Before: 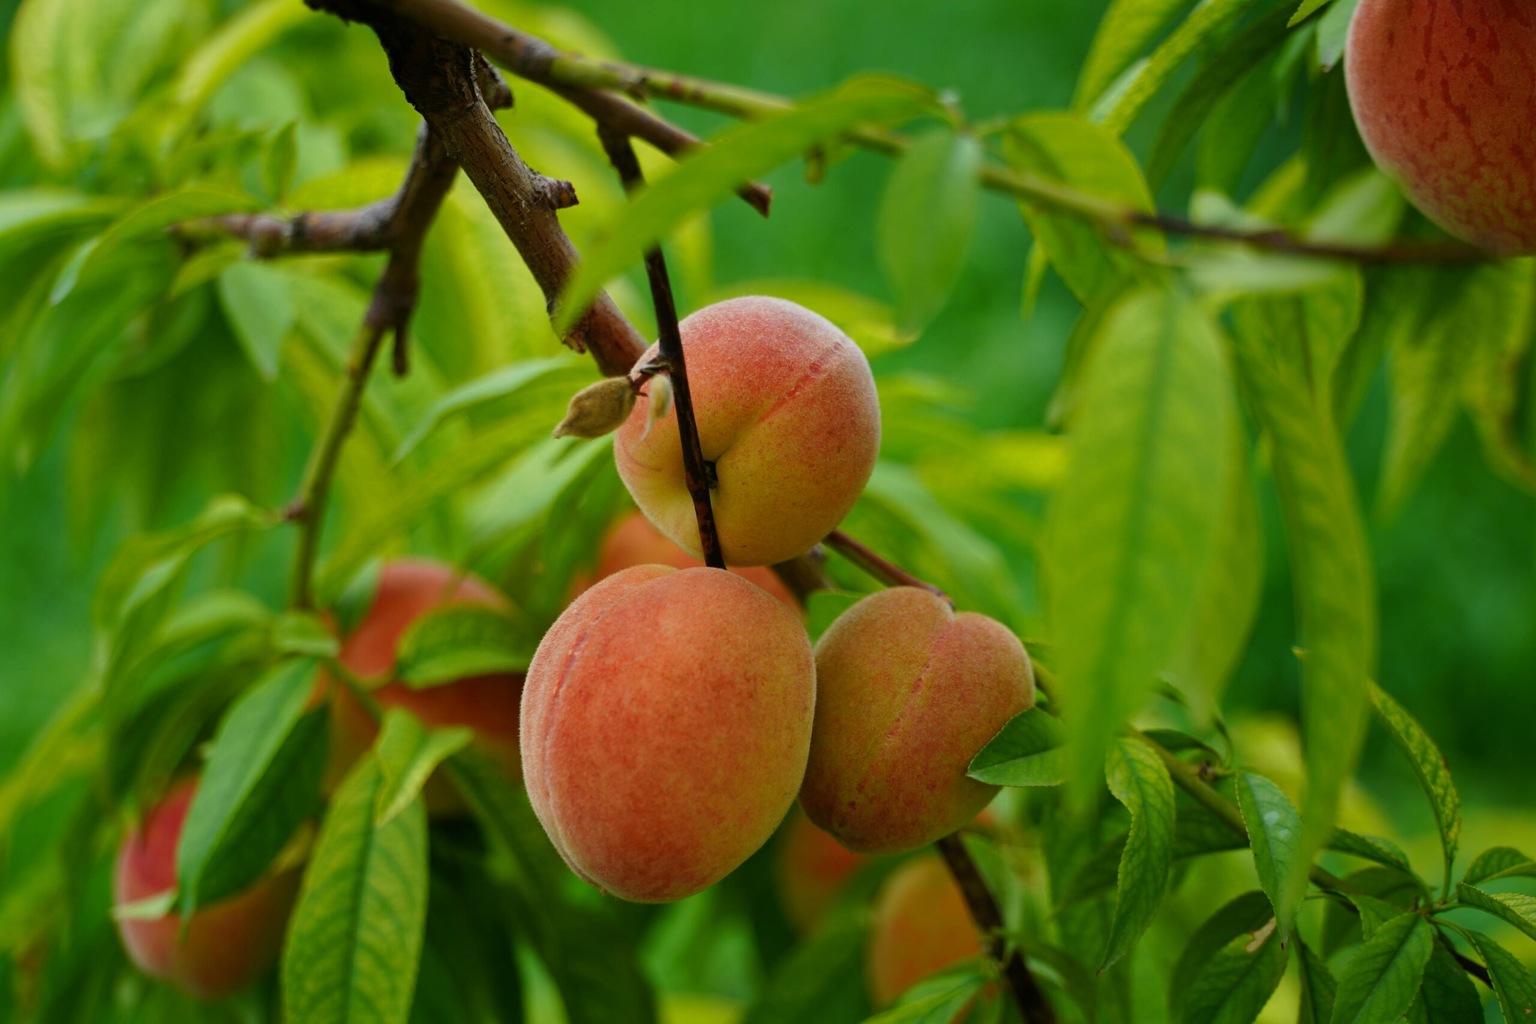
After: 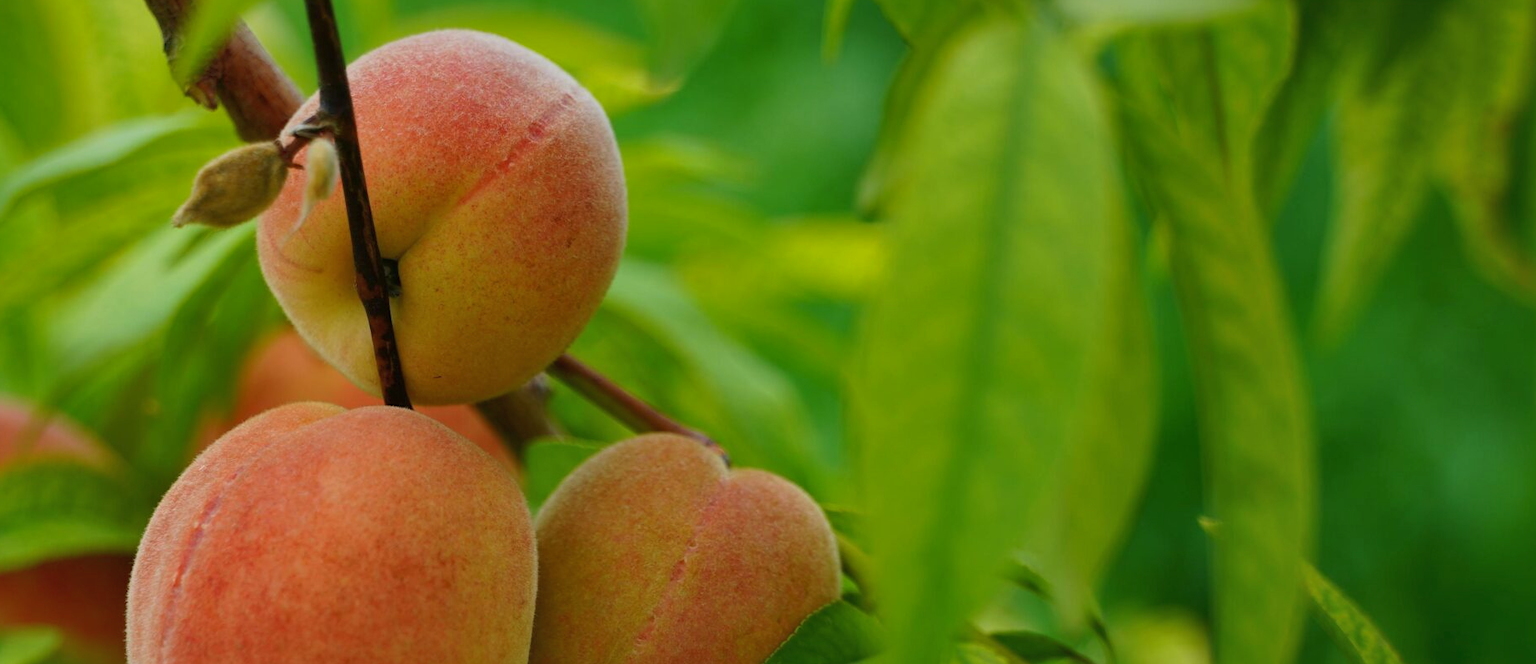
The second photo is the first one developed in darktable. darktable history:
crop and rotate: left 27.964%, top 26.845%, bottom 26.361%
shadows and highlights: on, module defaults
